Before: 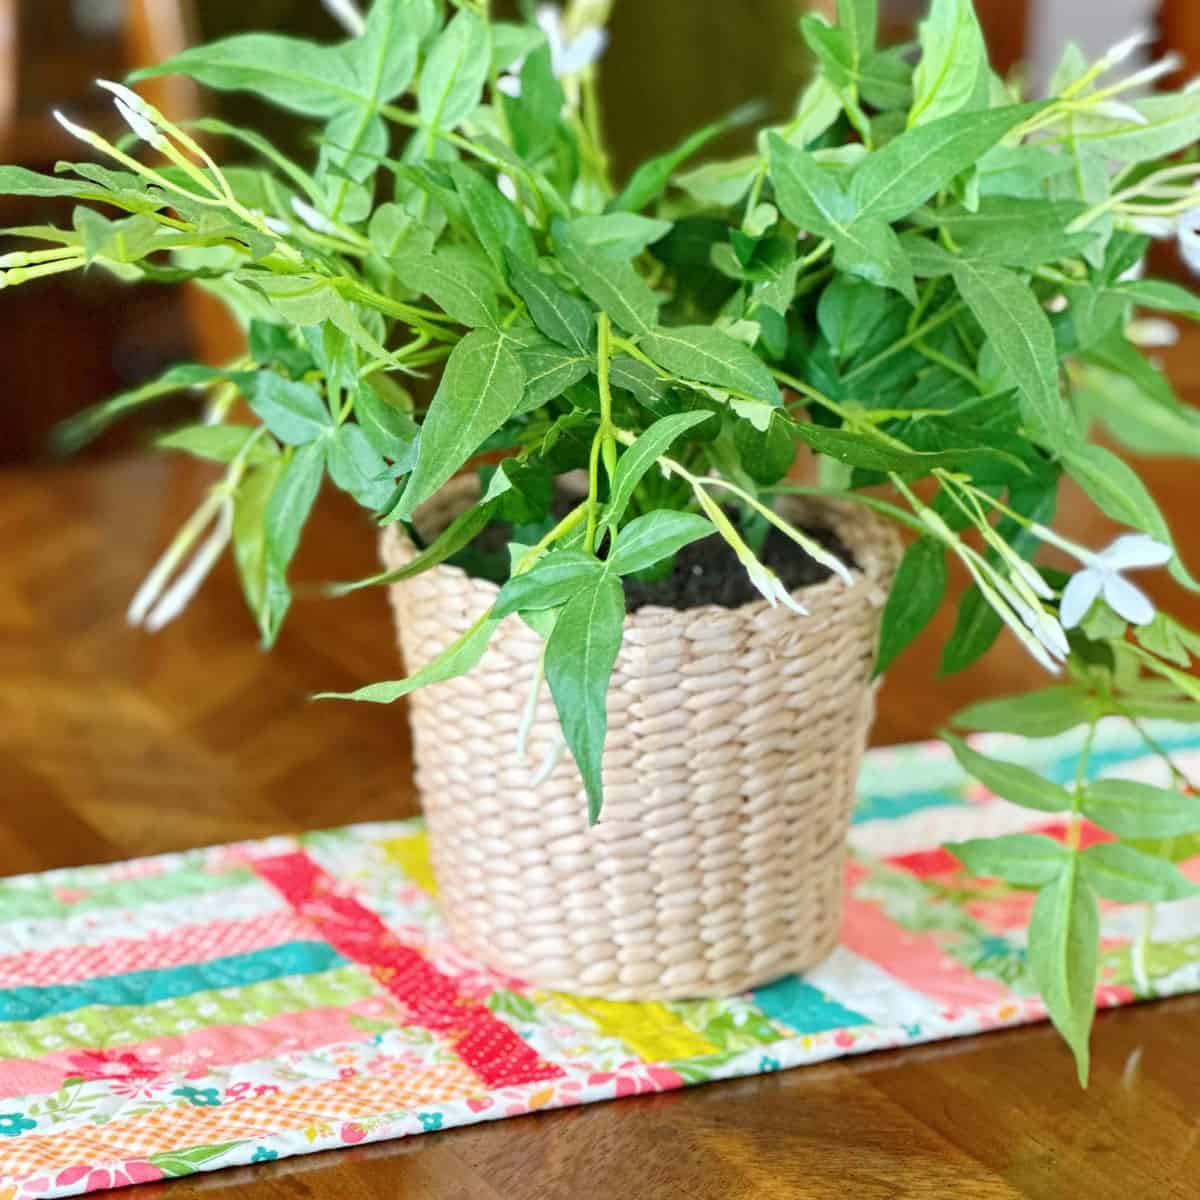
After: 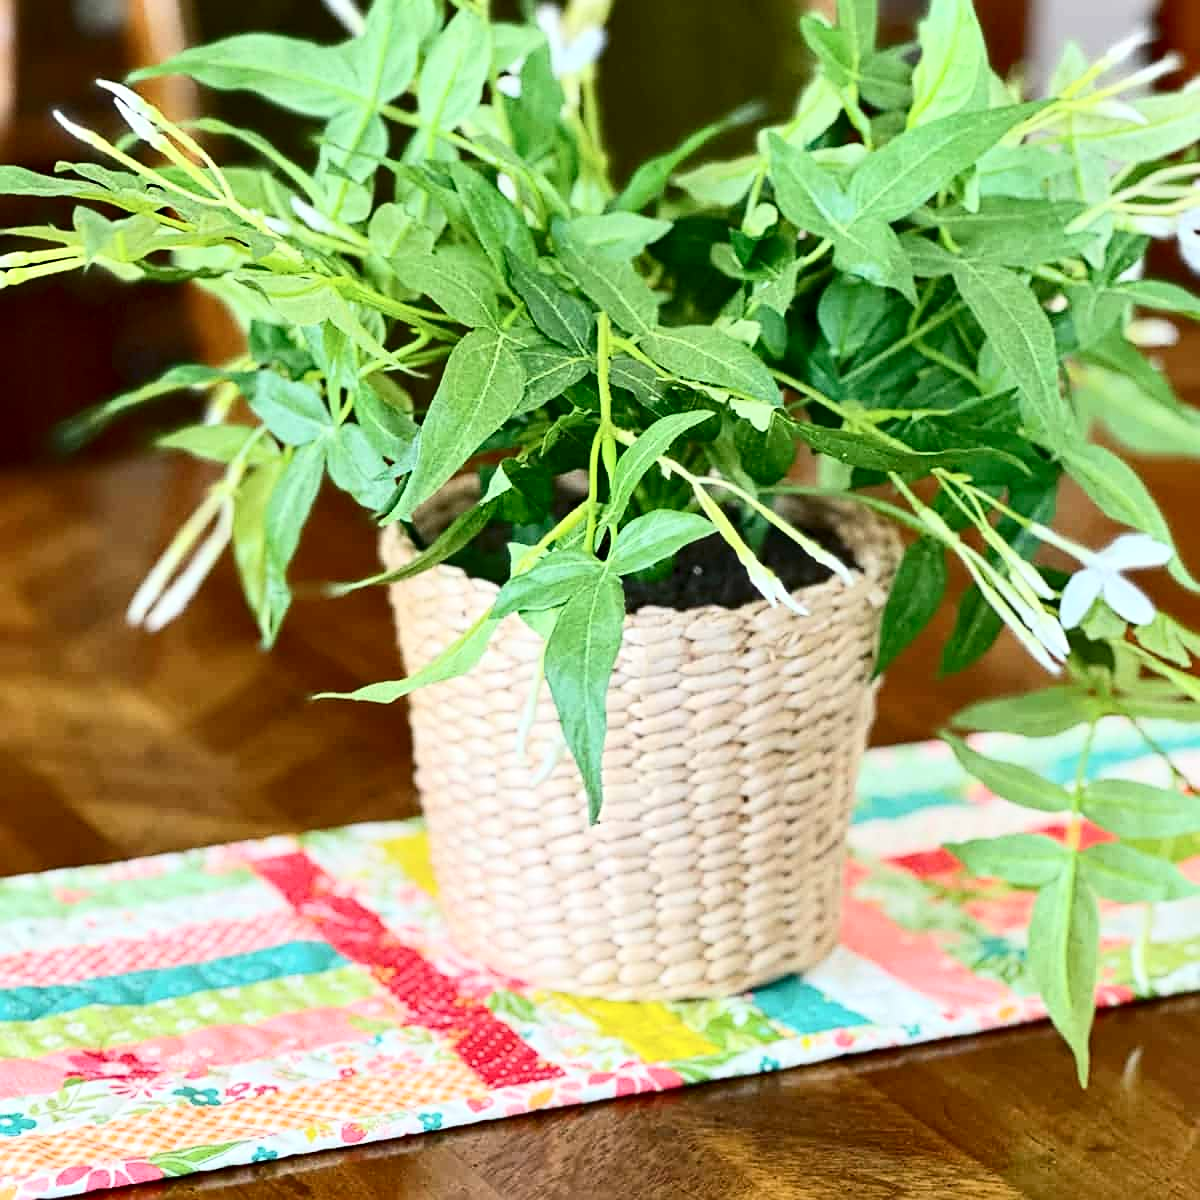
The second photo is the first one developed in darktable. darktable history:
sharpen: on, module defaults
contrast brightness saturation: contrast 0.28
tone equalizer: on, module defaults
